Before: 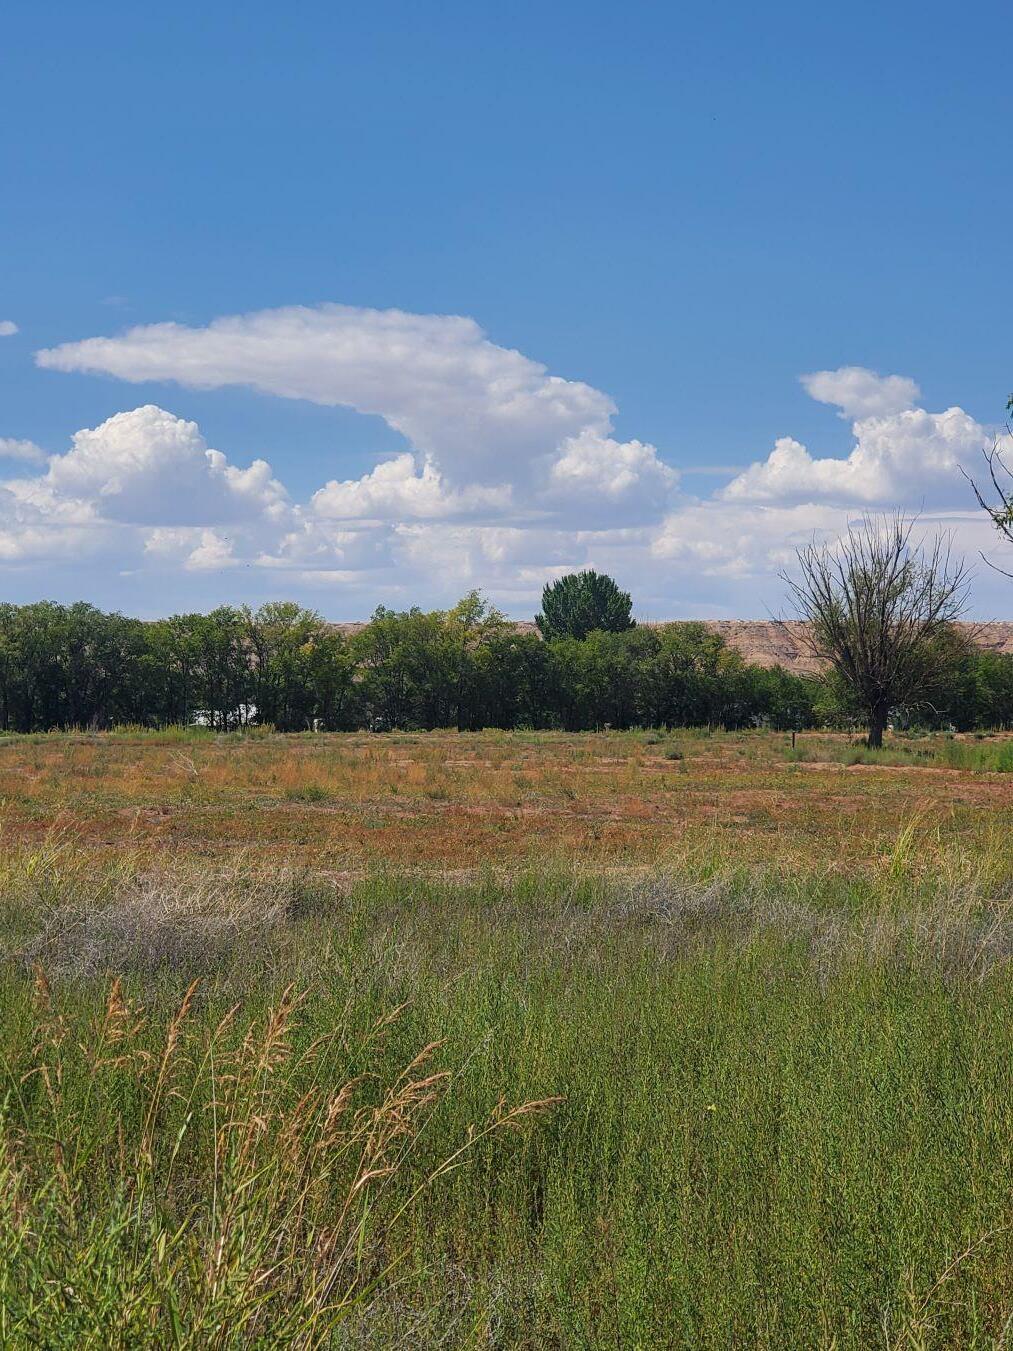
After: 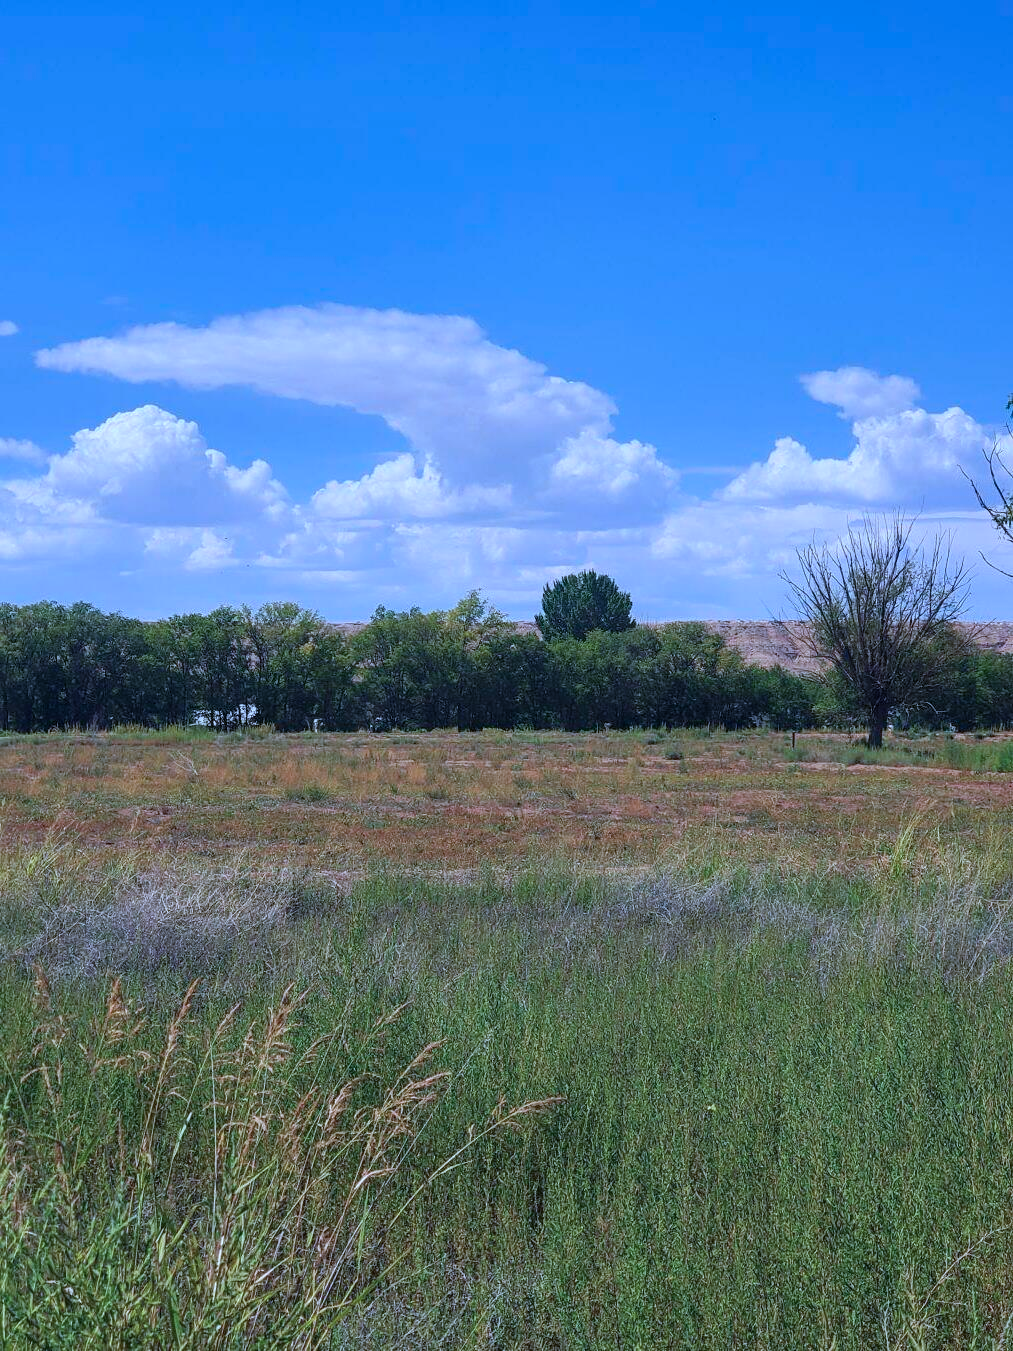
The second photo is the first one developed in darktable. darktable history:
color calibration: illuminant as shot in camera, adaptation linear Bradford (ICC v4), x 0.404, y 0.403, temperature 3541.88 K
